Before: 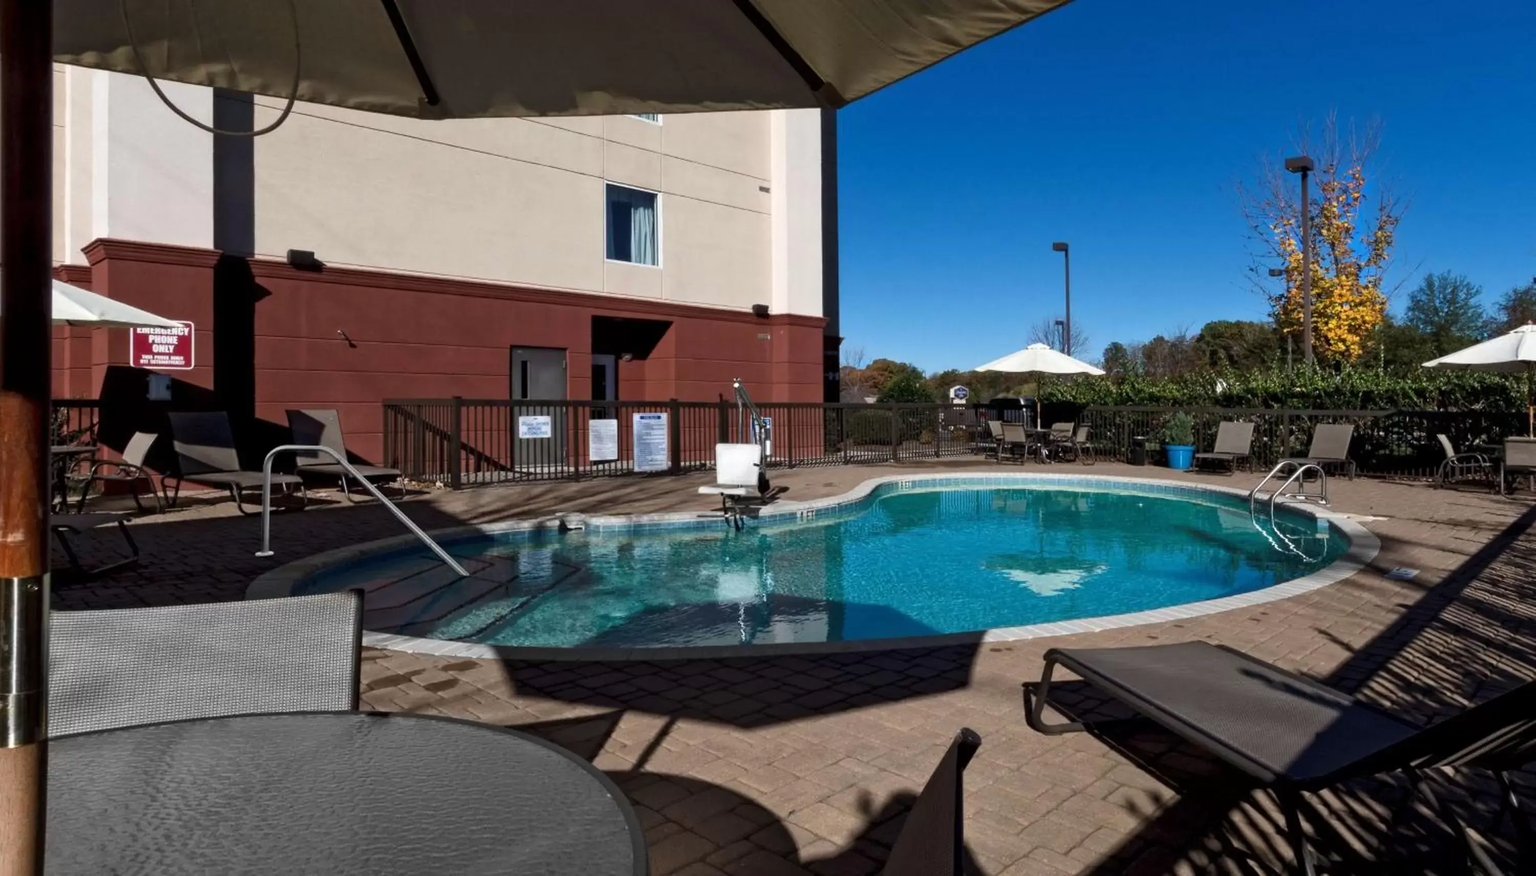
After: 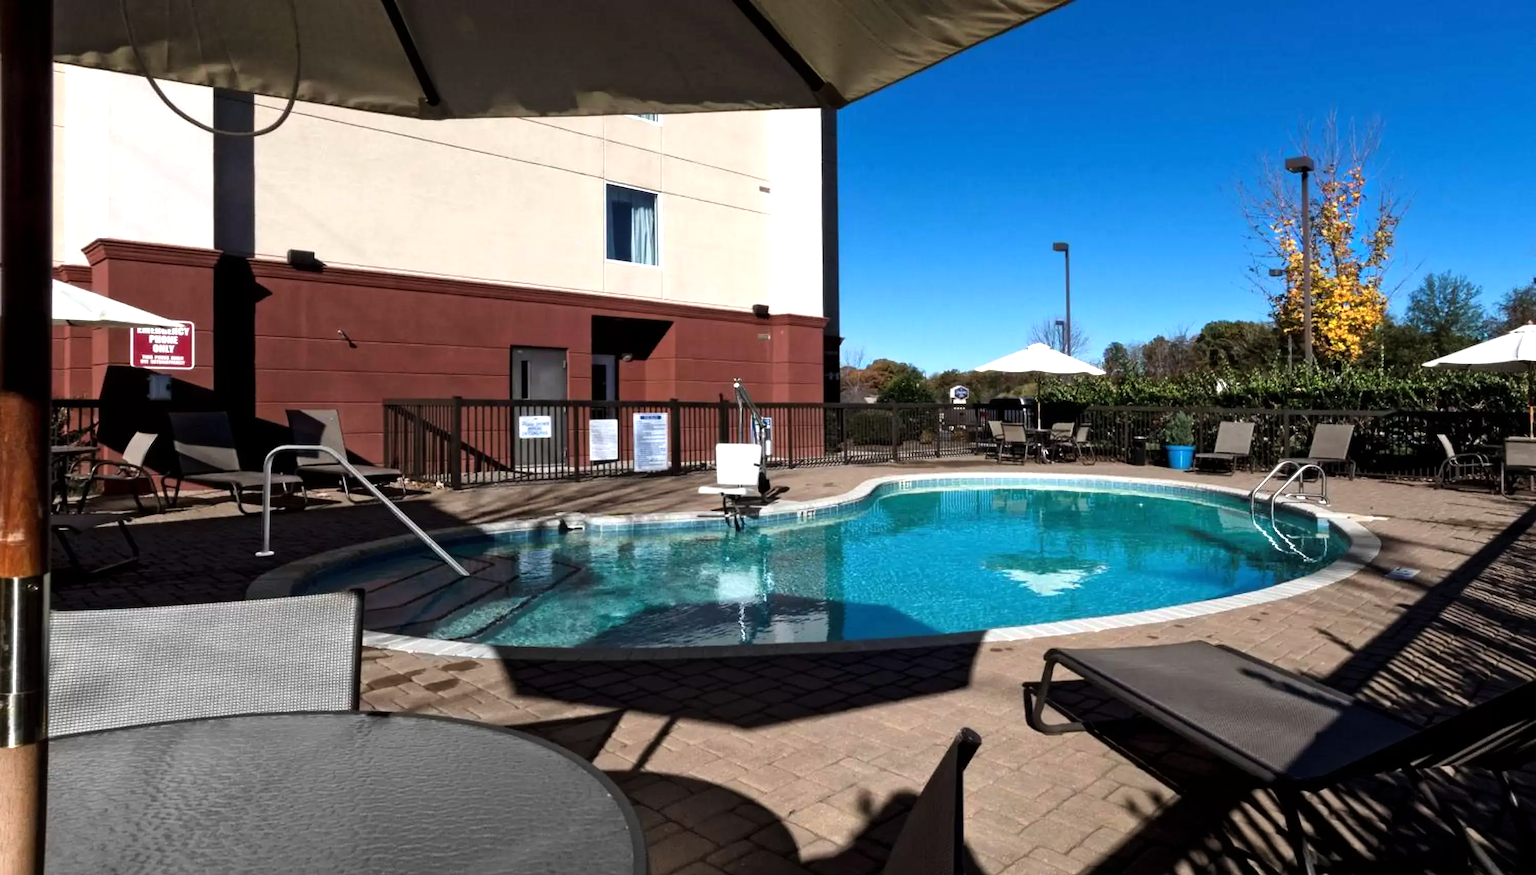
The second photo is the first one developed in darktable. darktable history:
tone equalizer: -8 EV -0.787 EV, -7 EV -0.682 EV, -6 EV -0.6 EV, -5 EV -0.415 EV, -3 EV 0.37 EV, -2 EV 0.6 EV, -1 EV 0.69 EV, +0 EV 0.73 EV
